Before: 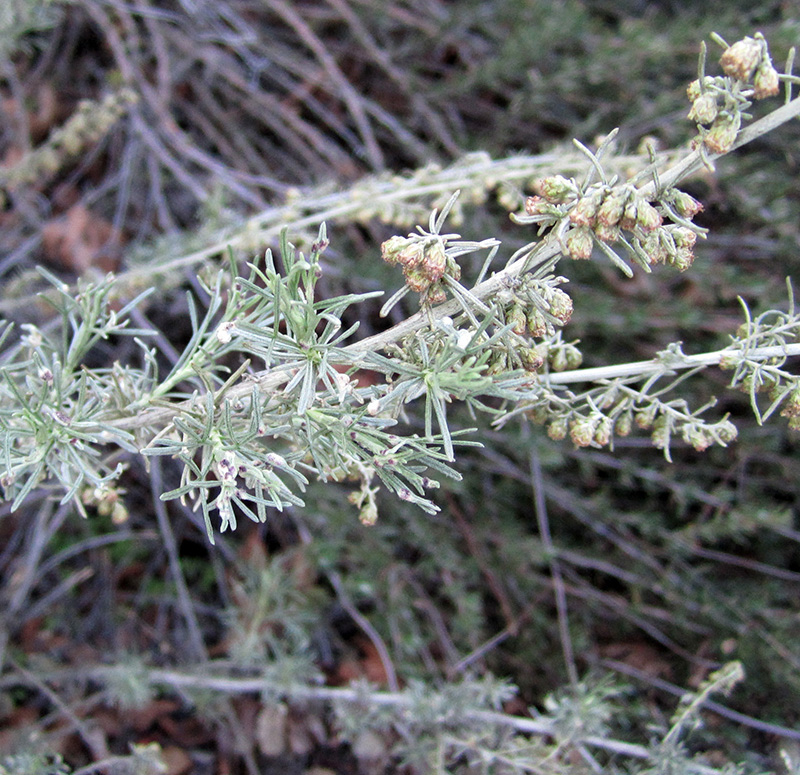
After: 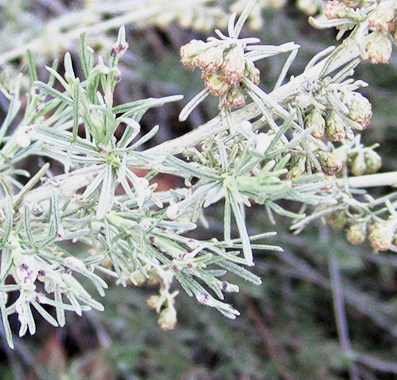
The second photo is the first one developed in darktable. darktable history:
base curve: curves: ch0 [(0, 0) (0.088, 0.125) (0.176, 0.251) (0.354, 0.501) (0.613, 0.749) (1, 0.877)], preserve colors none
crop: left 25.236%, top 25.313%, right 25.127%, bottom 25.529%
